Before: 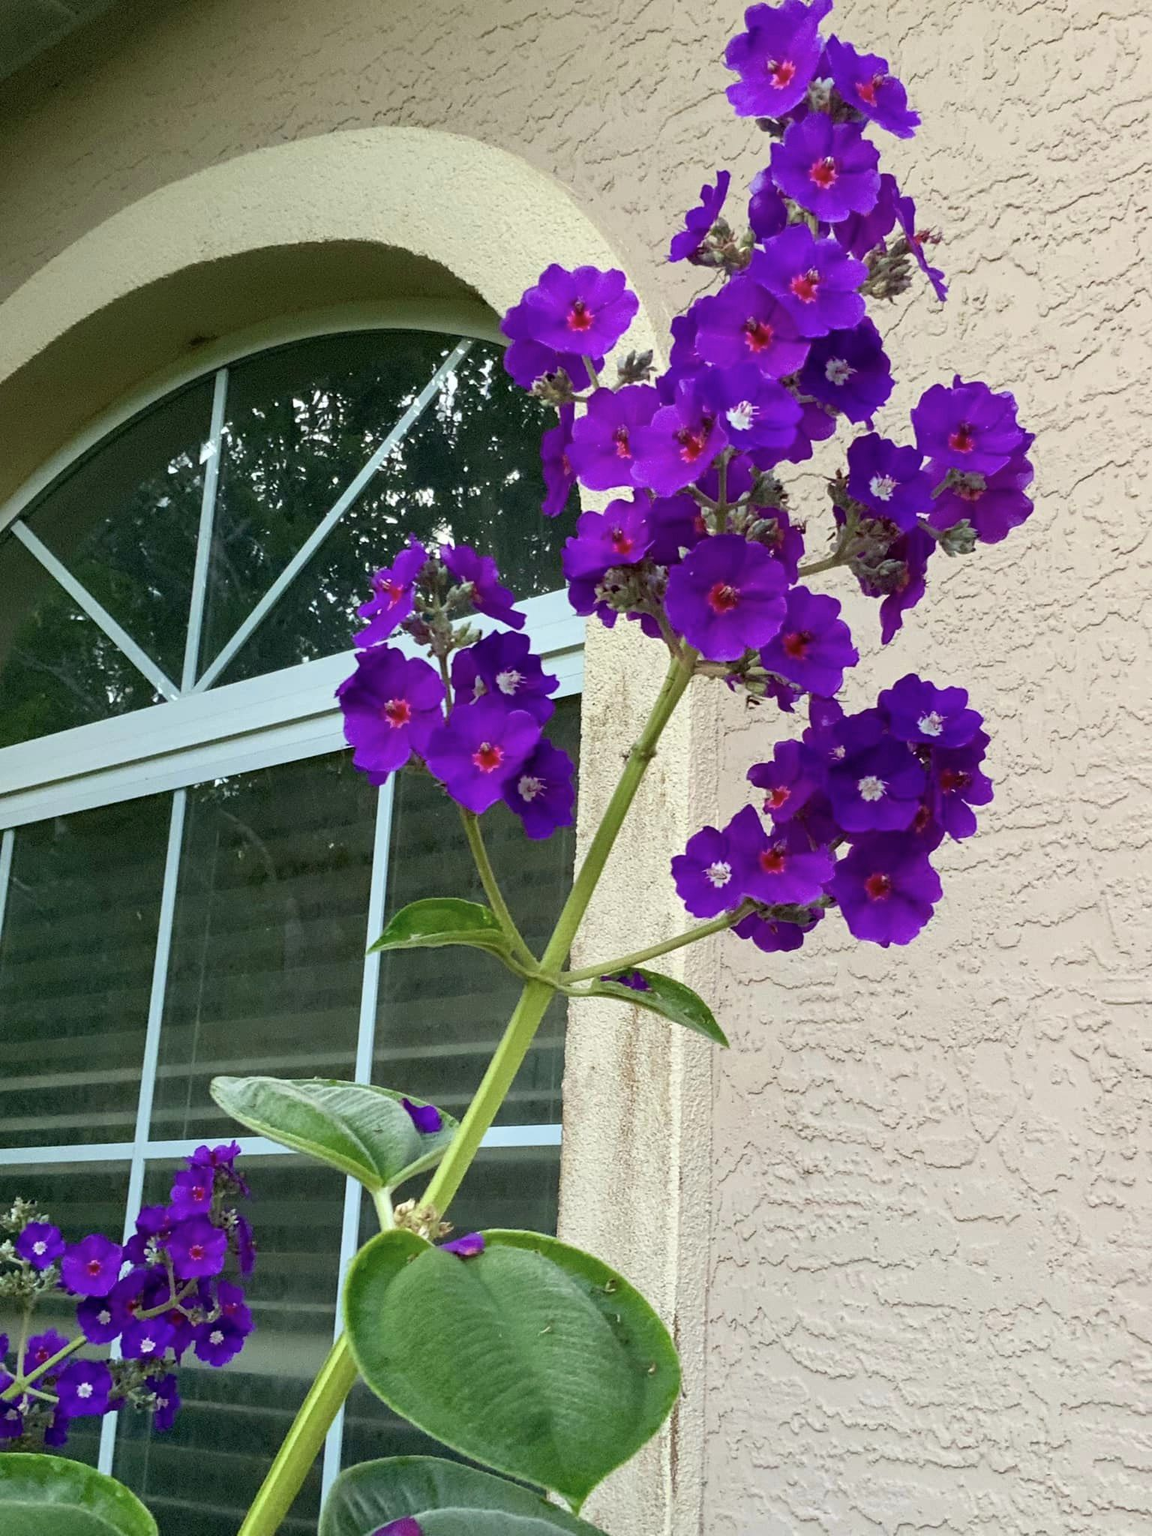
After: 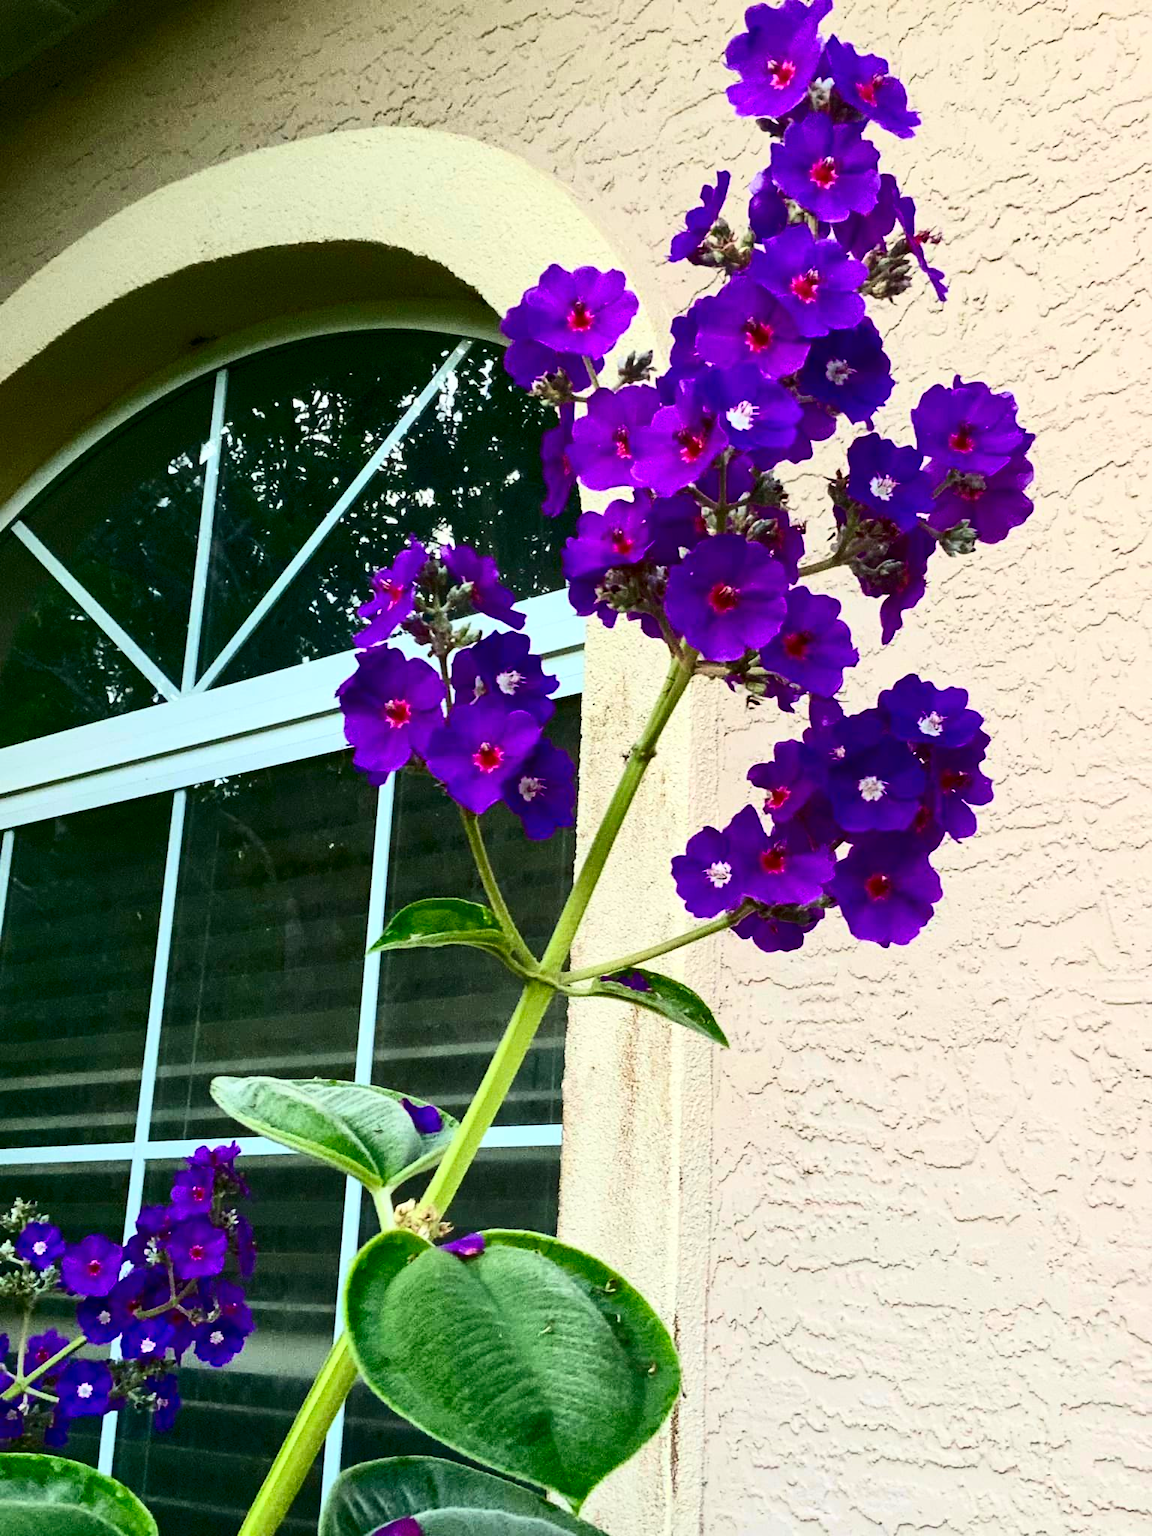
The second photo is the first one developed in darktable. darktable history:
contrast brightness saturation: contrast 0.4, brightness 0.05, saturation 0.25
local contrast: mode bilateral grid, contrast 20, coarseness 50, detail 120%, midtone range 0.2
